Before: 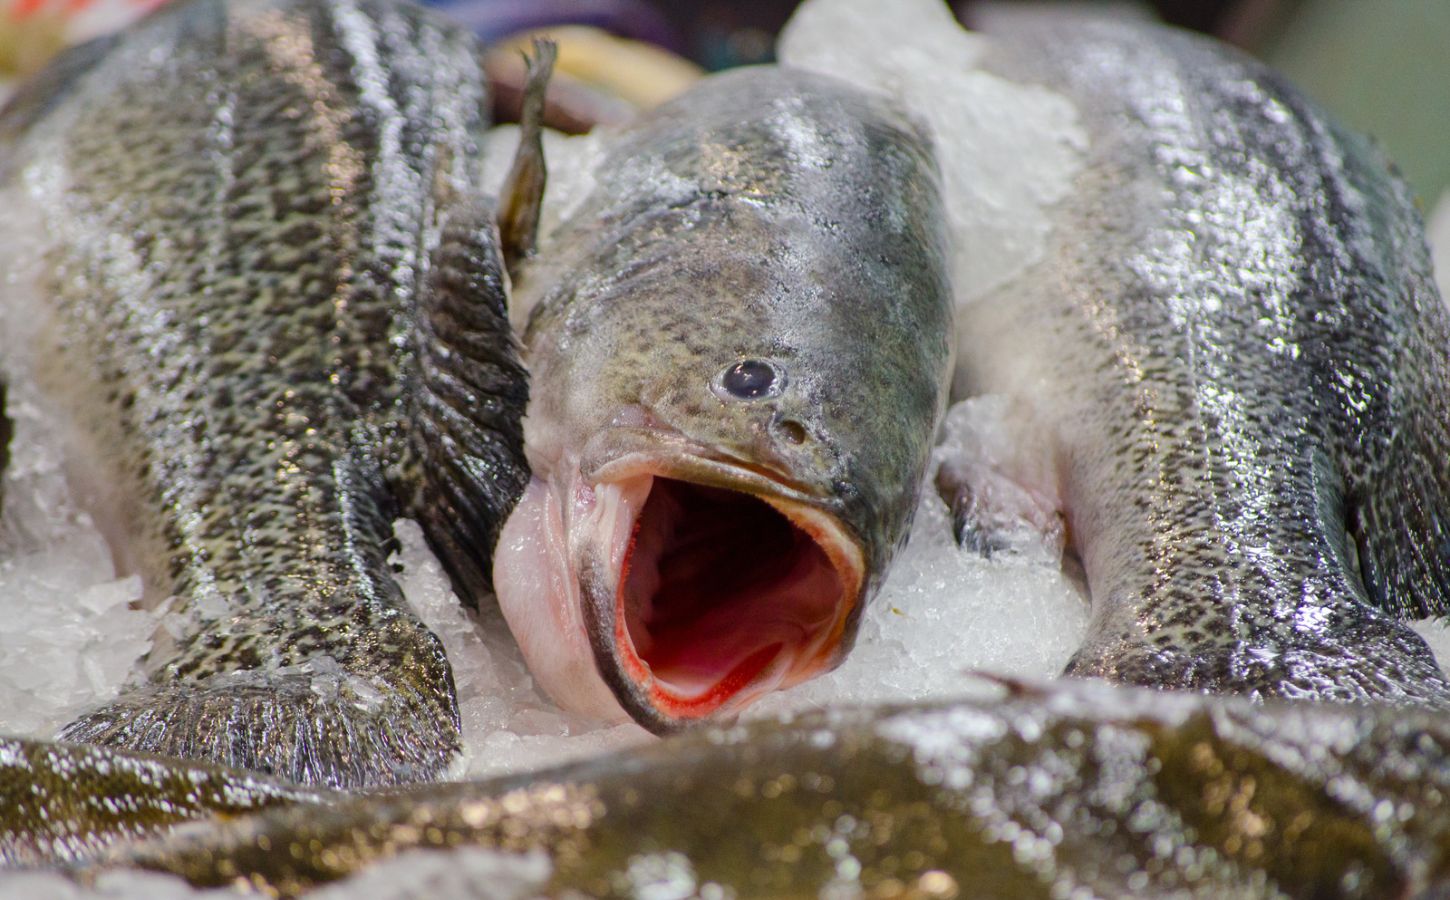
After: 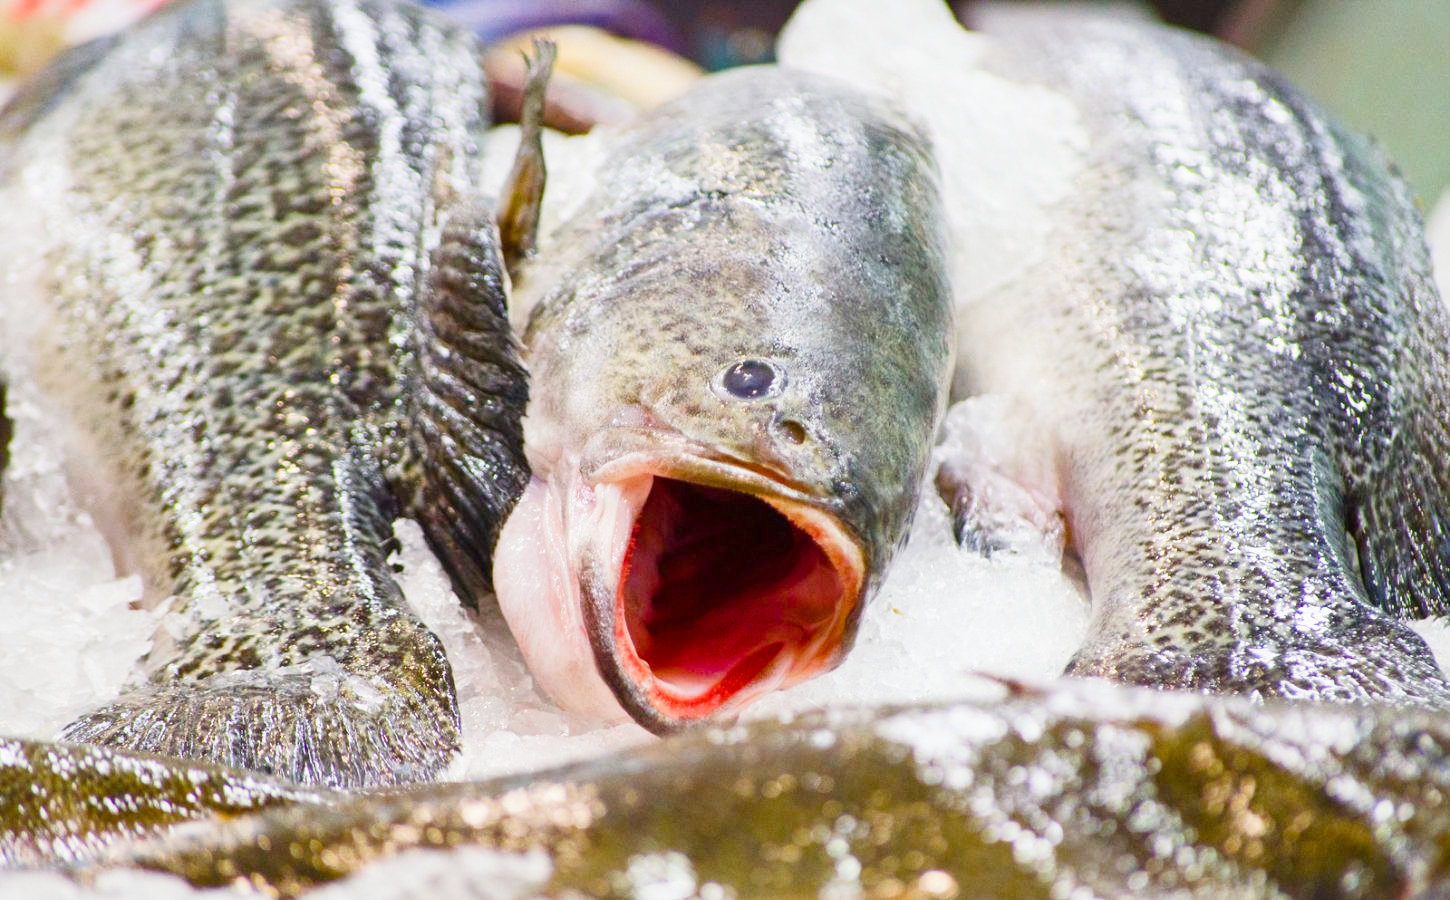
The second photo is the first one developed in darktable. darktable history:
color balance rgb: perceptual saturation grading › global saturation 20%, perceptual saturation grading › highlights -25%, perceptual saturation grading › shadows 25%
exposure: black level correction 0, exposure 1.2 EV, compensate exposure bias true, compensate highlight preservation false
sigmoid: contrast 1.22, skew 0.65
